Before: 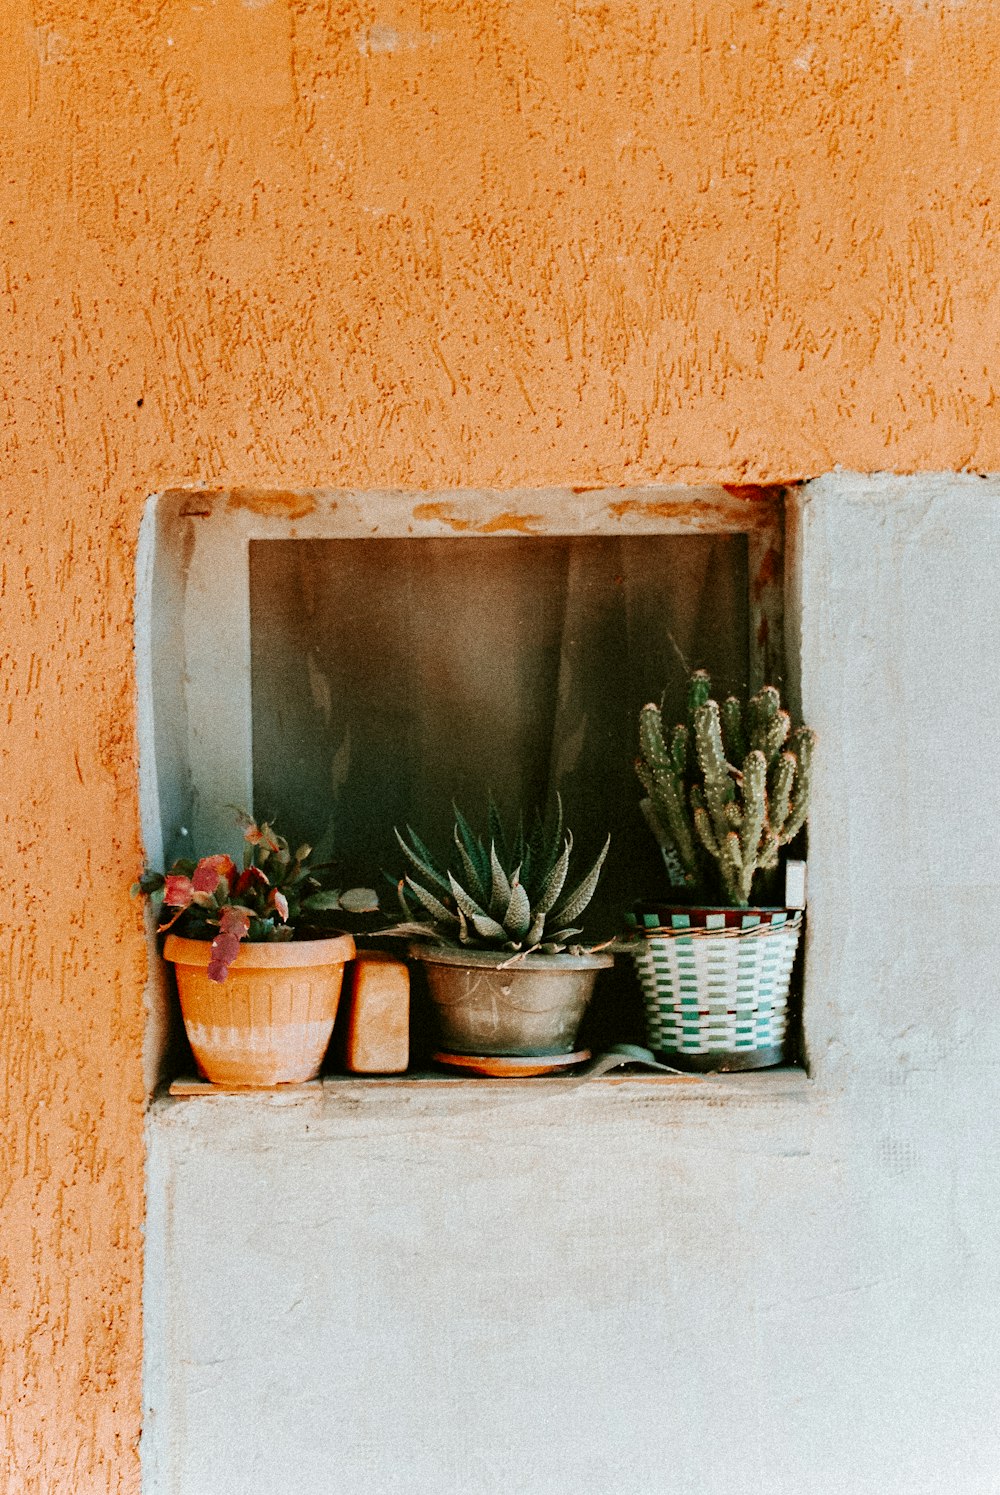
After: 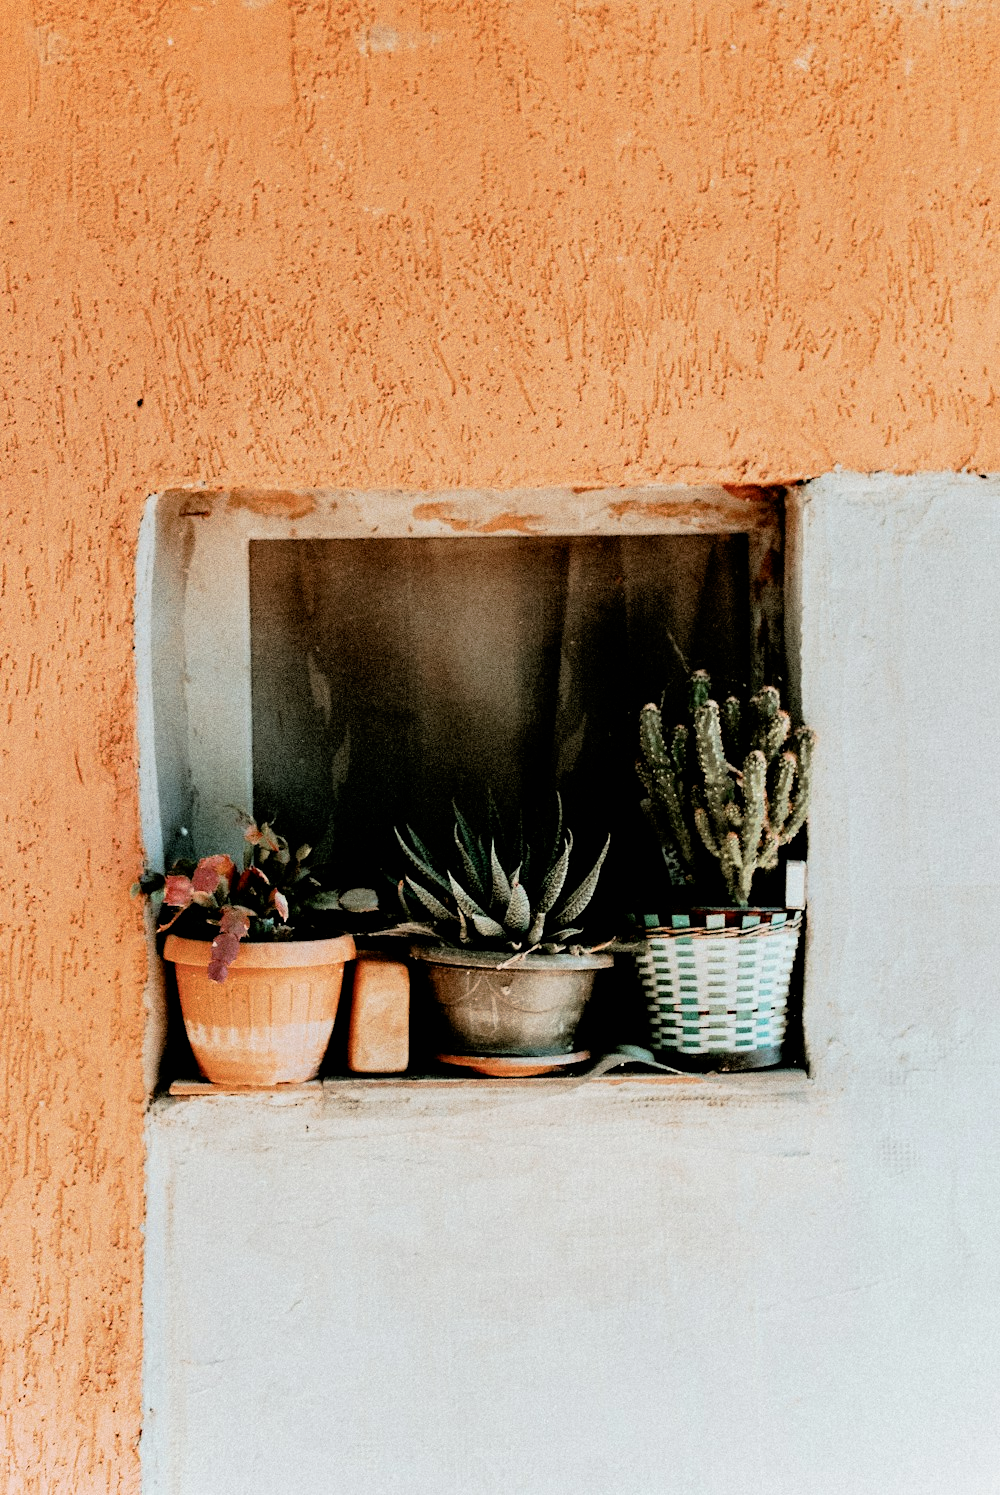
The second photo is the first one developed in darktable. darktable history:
filmic rgb: black relative exposure -4 EV, white relative exposure 3 EV, hardness 3.02, contrast 1.5
tone curve: curves: ch0 [(0, 0) (0.003, 0.005) (0.011, 0.016) (0.025, 0.036) (0.044, 0.071) (0.069, 0.112) (0.1, 0.149) (0.136, 0.187) (0.177, 0.228) (0.224, 0.272) (0.277, 0.32) (0.335, 0.374) (0.399, 0.429) (0.468, 0.479) (0.543, 0.538) (0.623, 0.609) (0.709, 0.697) (0.801, 0.789) (0.898, 0.876) (1, 1)], preserve colors none
